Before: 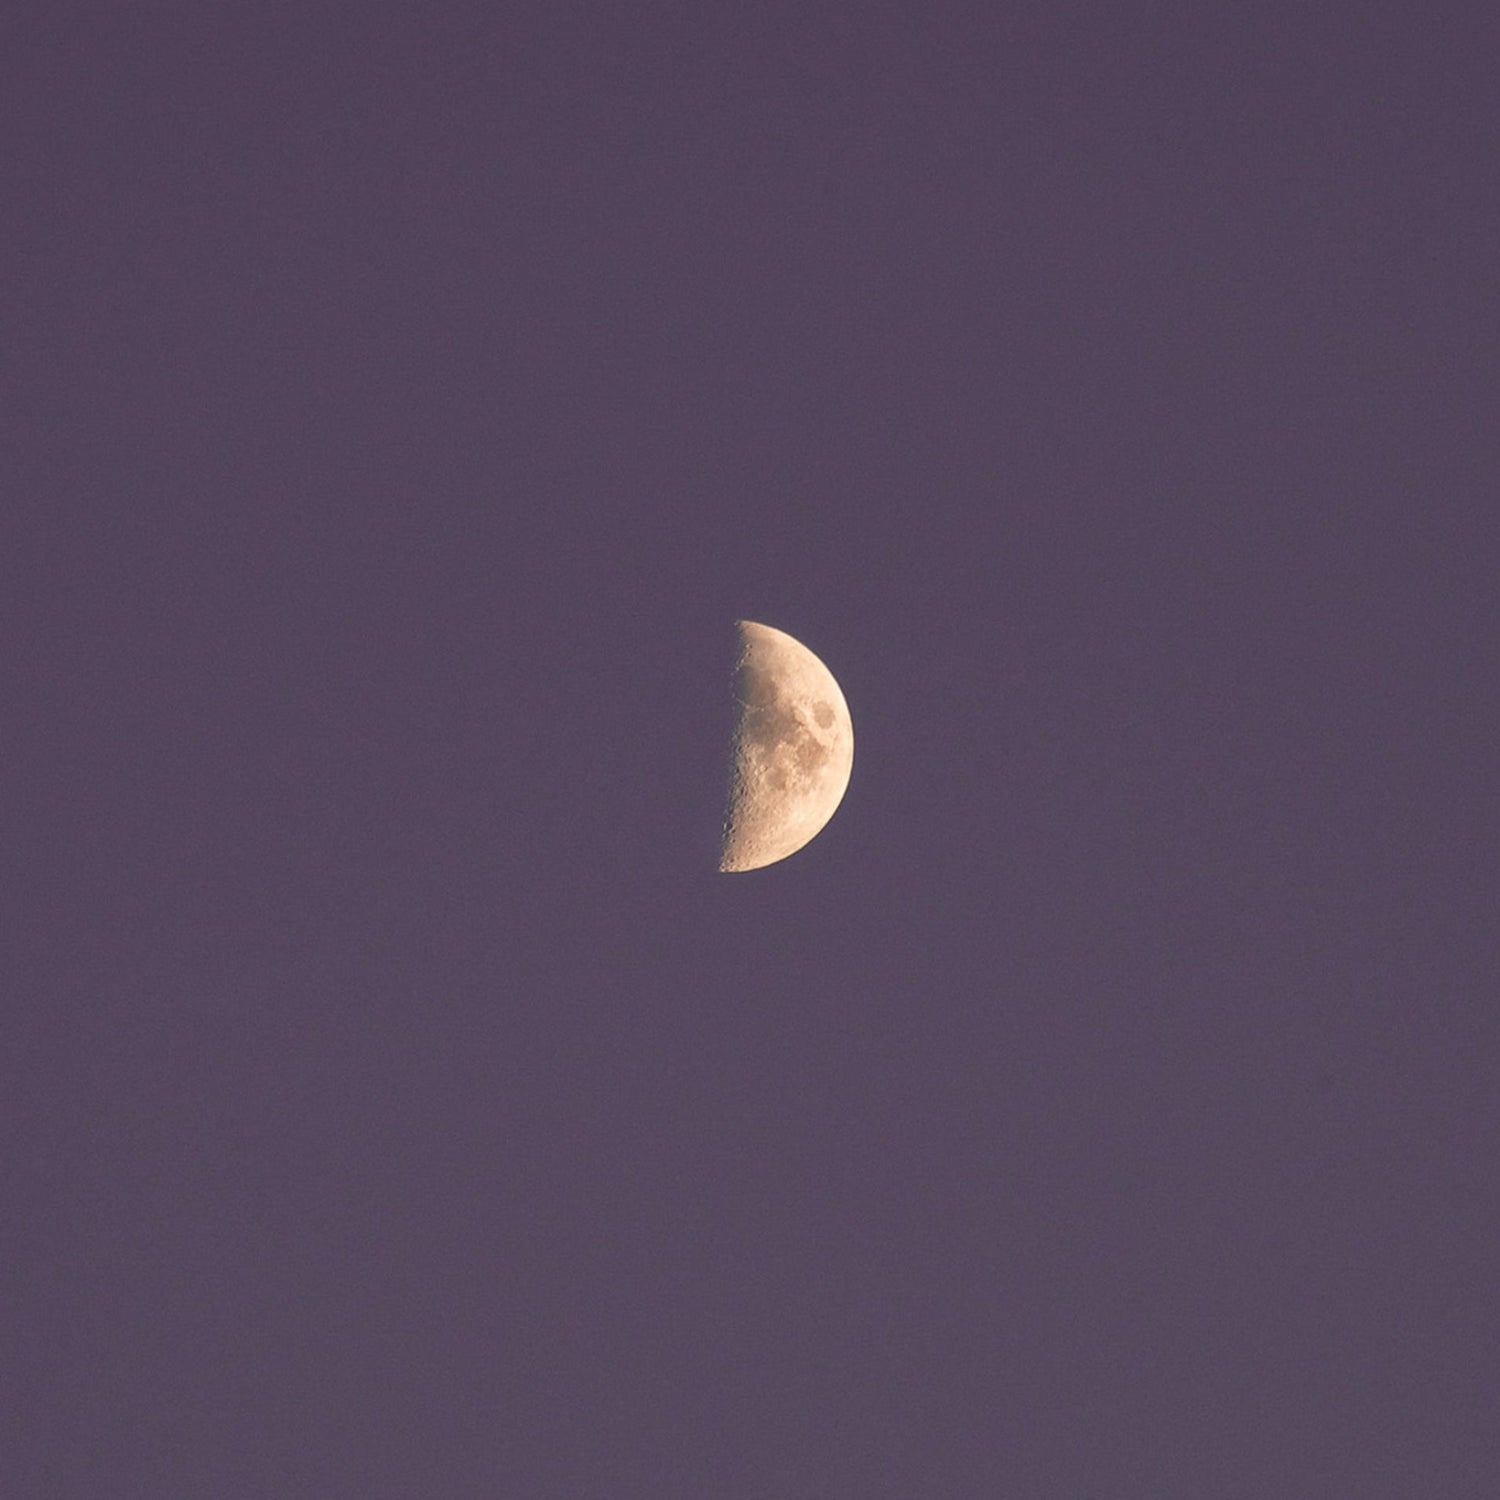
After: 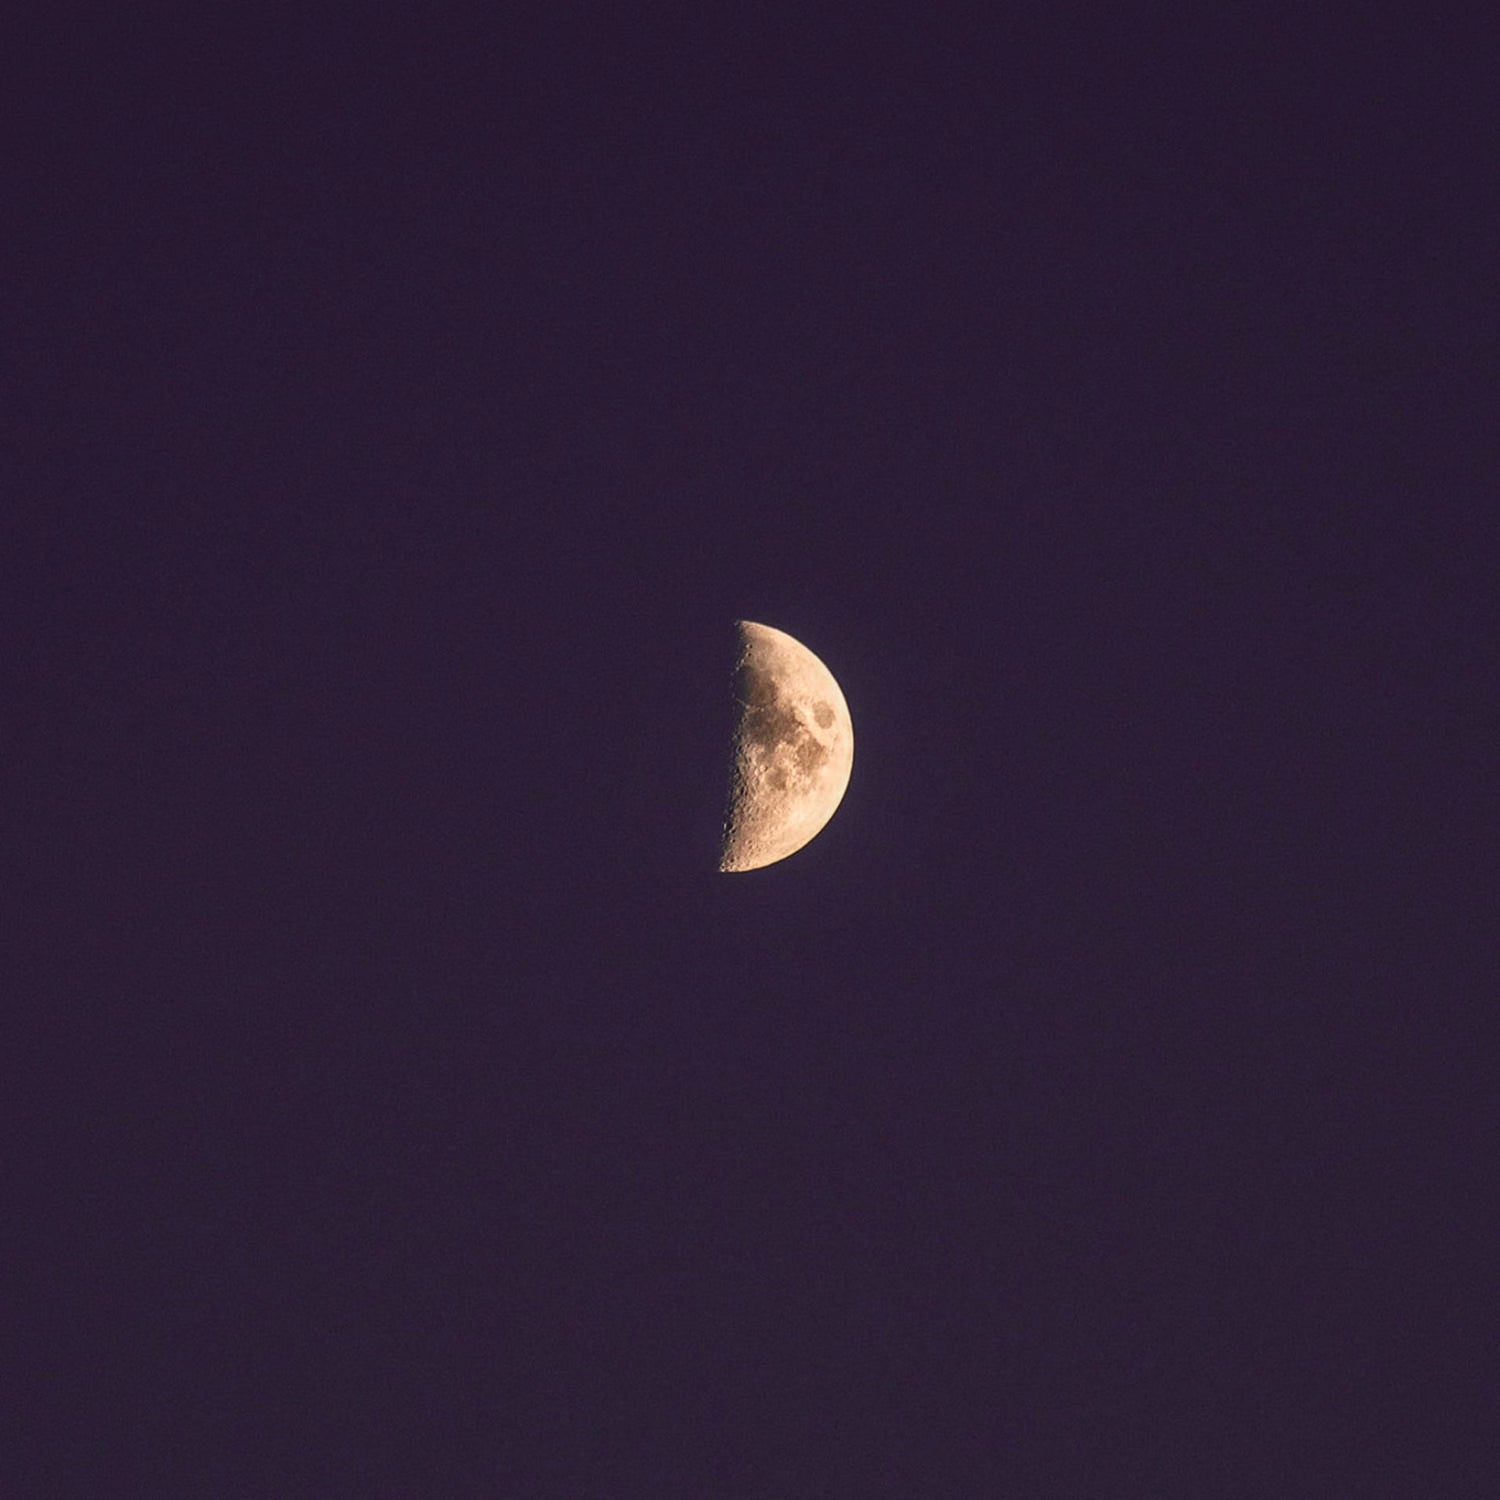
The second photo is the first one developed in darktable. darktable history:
contrast brightness saturation: contrast 0.238, brightness -0.236, saturation 0.144
local contrast: on, module defaults
